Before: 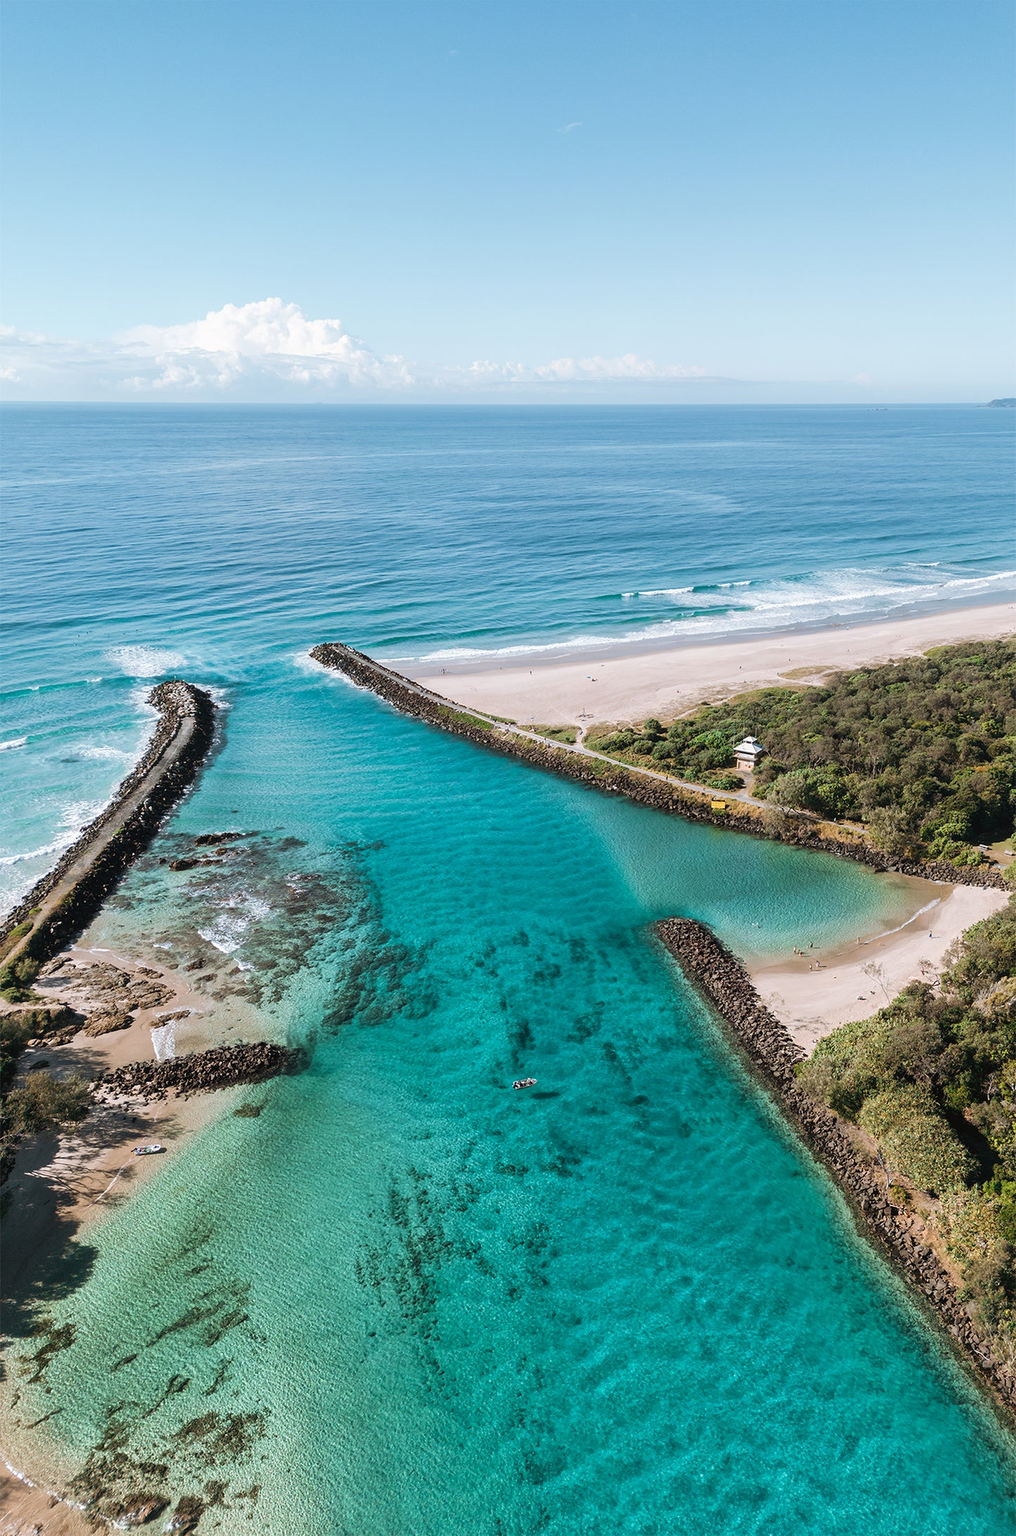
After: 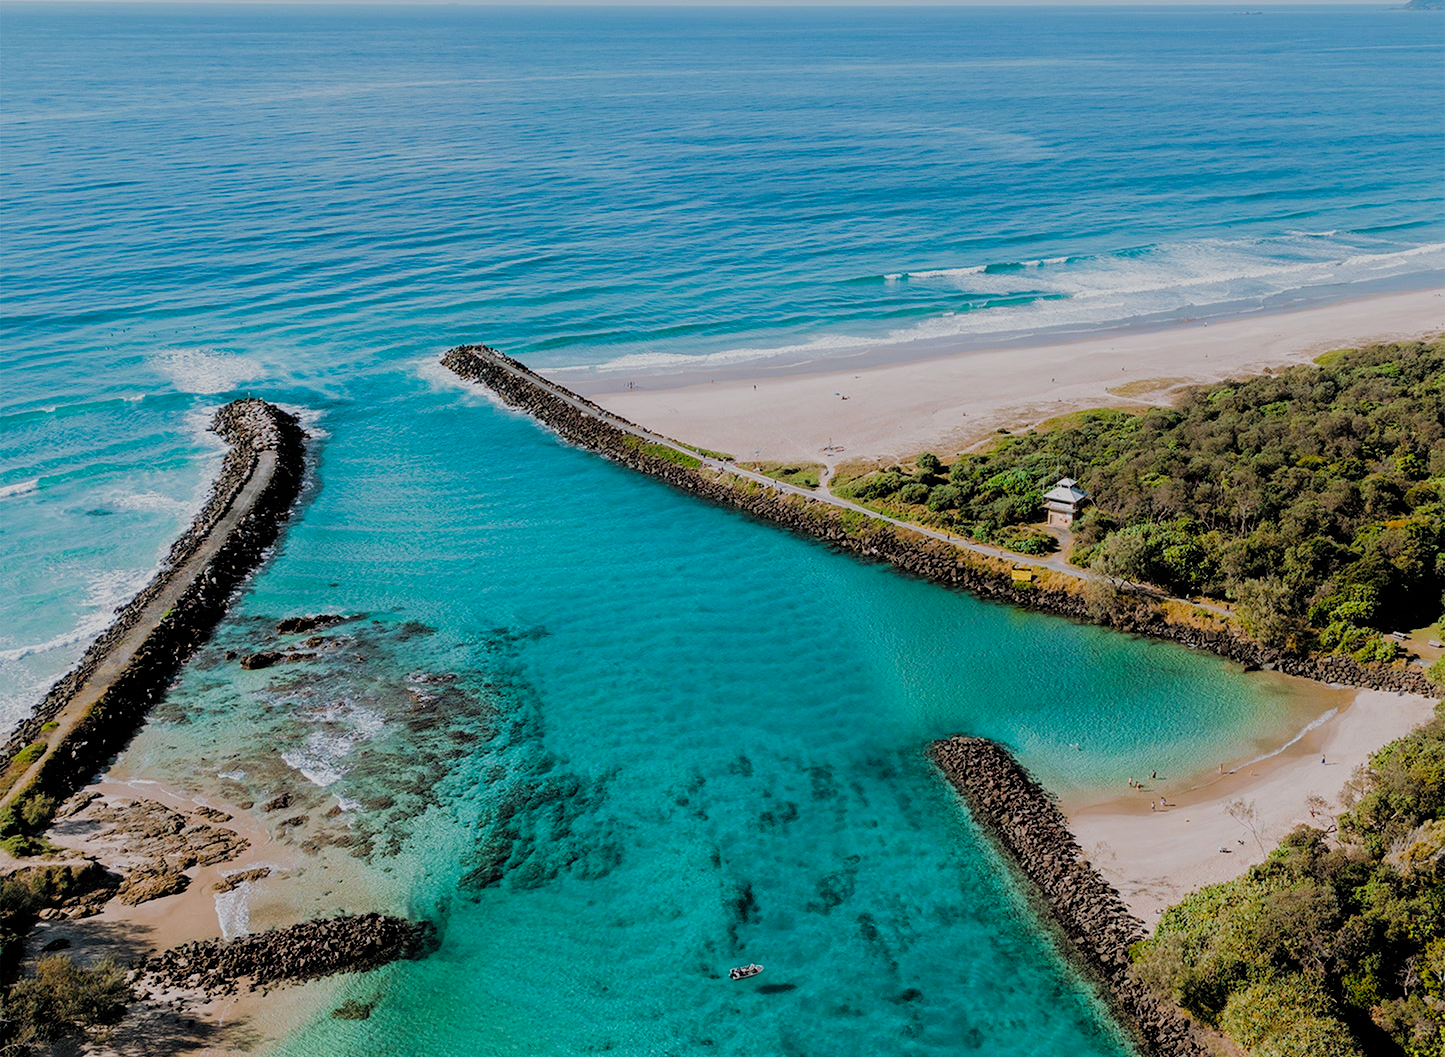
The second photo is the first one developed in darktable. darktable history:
filmic rgb: black relative exposure -4.4 EV, white relative exposure 5 EV, threshold 3 EV, hardness 2.23, latitude 40.06%, contrast 1.15, highlights saturation mix 10%, shadows ↔ highlights balance 1.04%, preserve chrominance RGB euclidean norm (legacy), color science v4 (2020), enable highlight reconstruction true
crop and rotate: top 26.056%, bottom 25.543%
